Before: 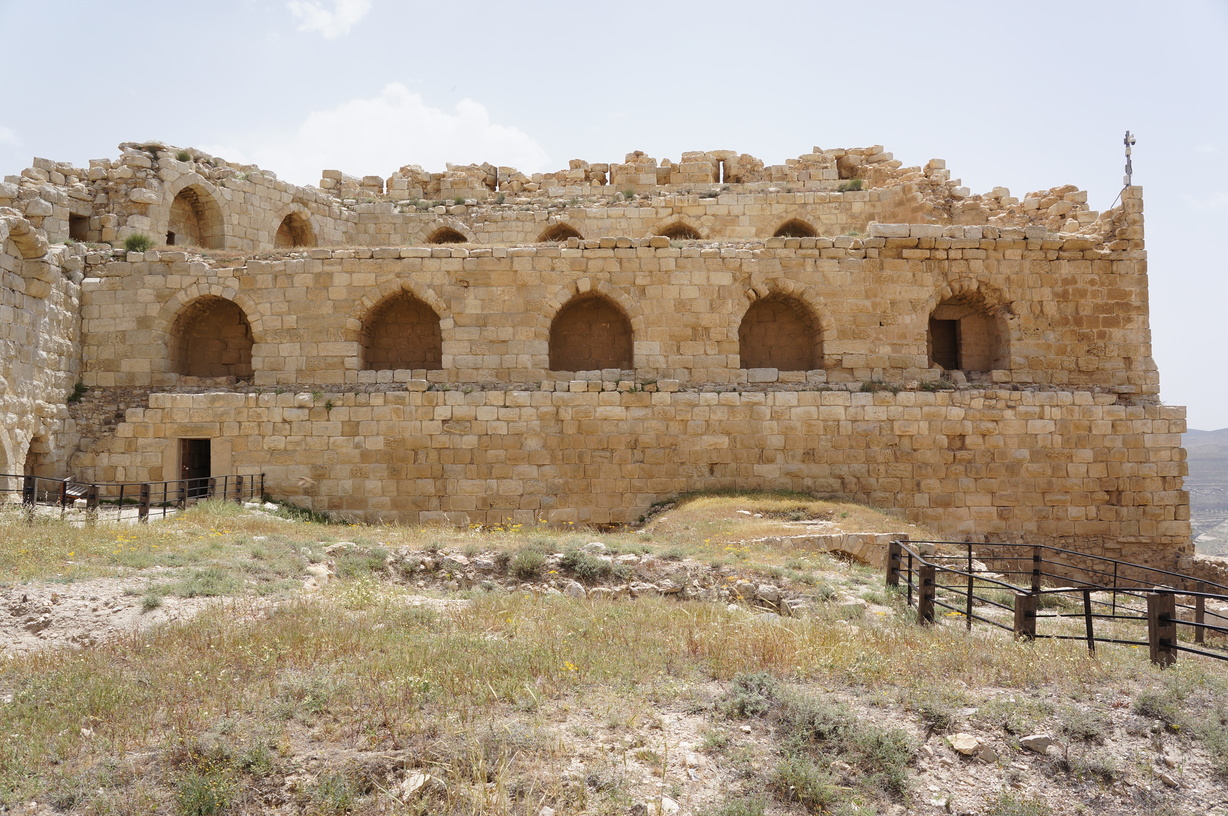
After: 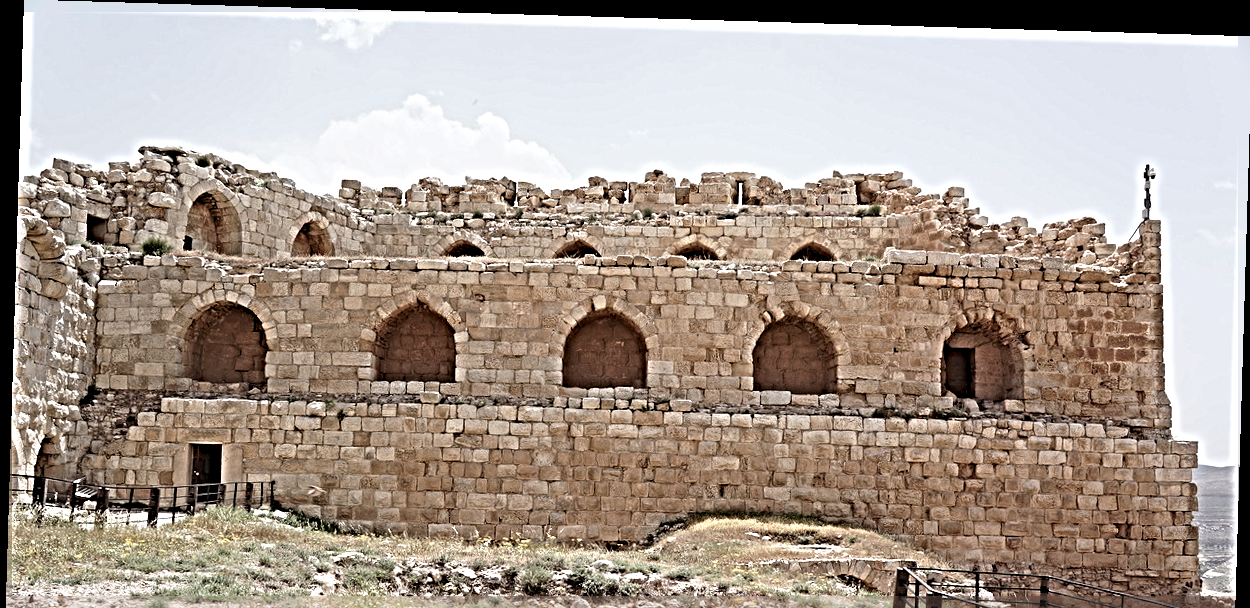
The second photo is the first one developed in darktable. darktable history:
sharpen: radius 6.3, amount 1.8, threshold 0
crop: bottom 28.576%
color contrast: blue-yellow contrast 0.7
levels: levels [0, 0.492, 0.984]
rotate and perspective: rotation 1.72°, automatic cropping off
